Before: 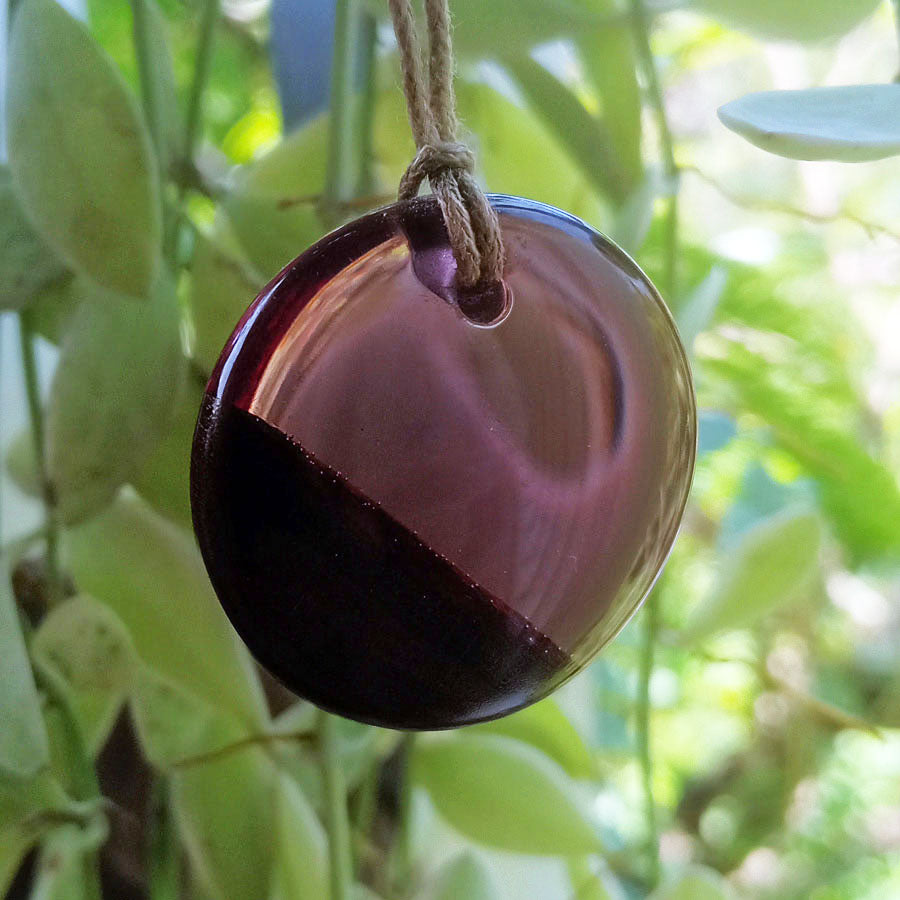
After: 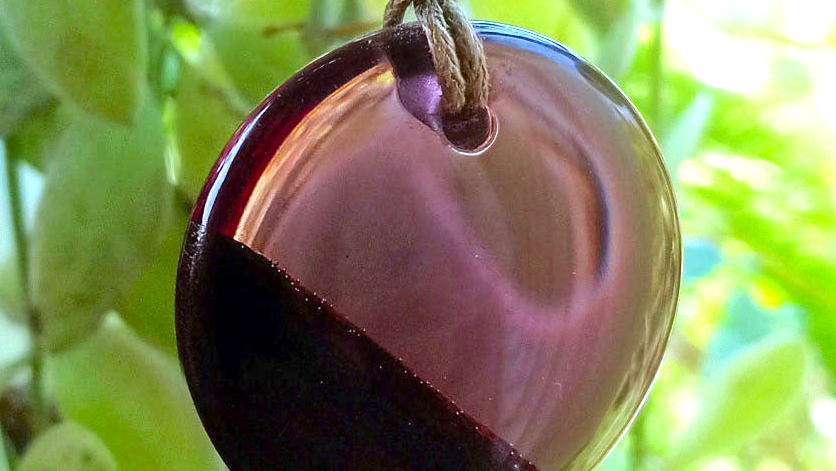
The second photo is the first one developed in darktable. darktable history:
crop: left 1.744%, top 19.225%, right 5.069%, bottom 28.357%
exposure: exposure 0.766 EV, compensate highlight preservation false
color balance rgb: linear chroma grading › shadows -8%, linear chroma grading › global chroma 10%, perceptual saturation grading › global saturation 2%, perceptual saturation grading › highlights -2%, perceptual saturation grading › mid-tones 4%, perceptual saturation grading › shadows 8%, perceptual brilliance grading › global brilliance 2%, perceptual brilliance grading › highlights -4%, global vibrance 16%, saturation formula JzAzBz (2021)
color correction: highlights a* -8, highlights b* 3.1
